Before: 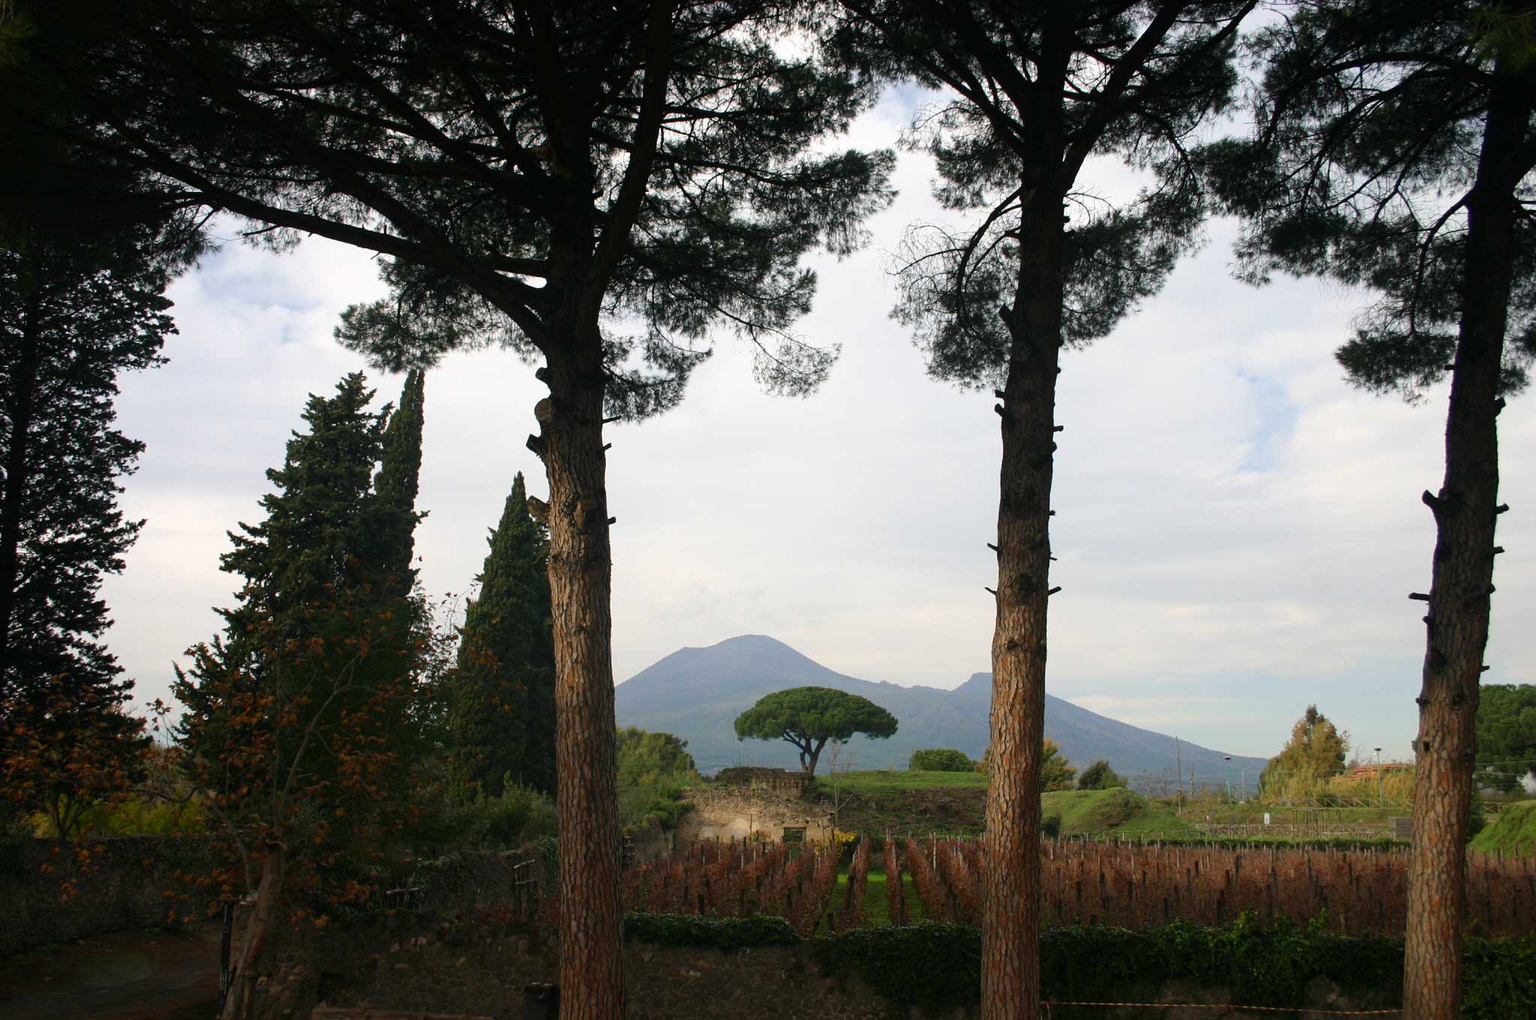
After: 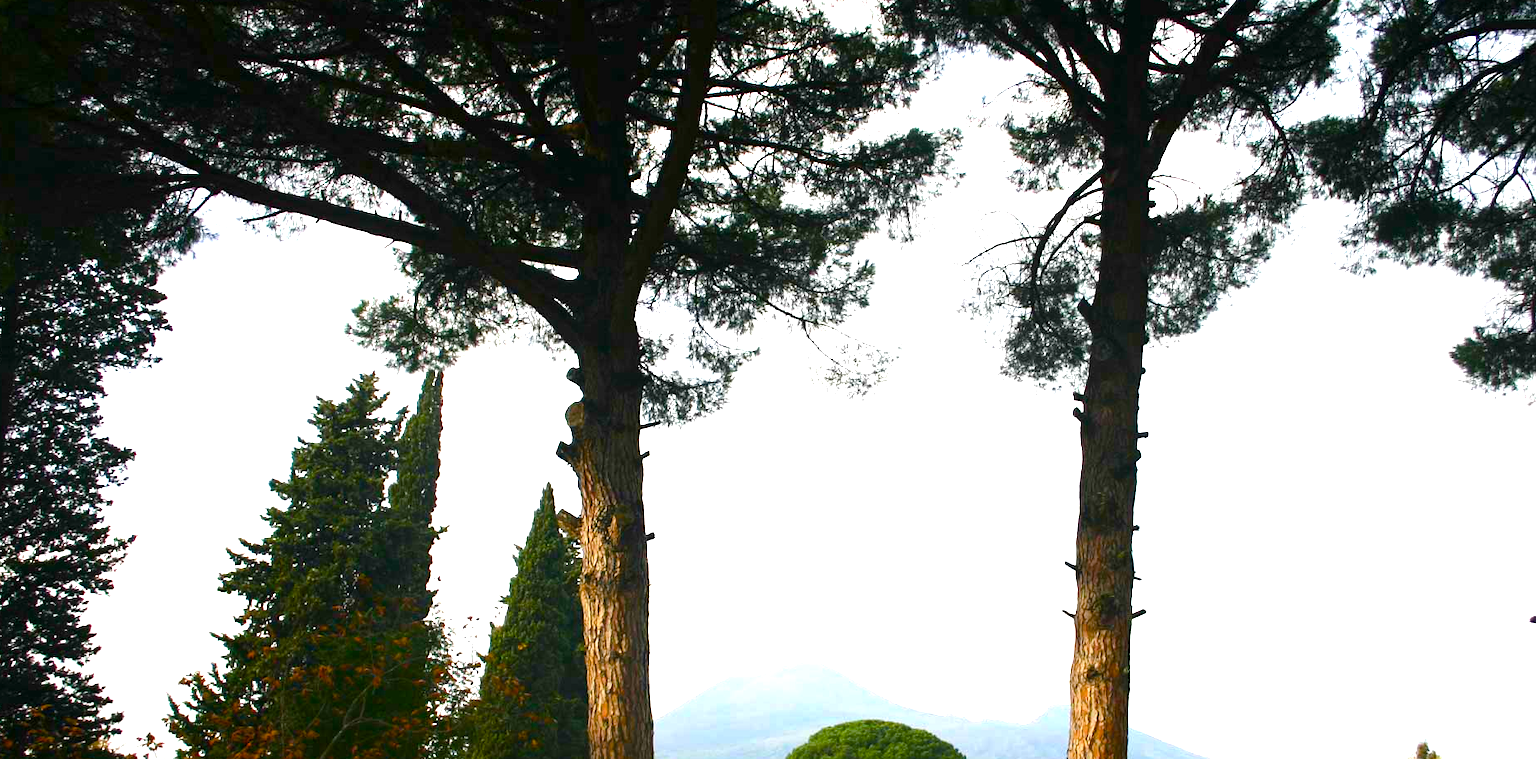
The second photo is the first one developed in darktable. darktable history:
crop: left 1.509%, top 3.452%, right 7.696%, bottom 28.452%
tone equalizer: -8 EV -0.417 EV, -7 EV -0.389 EV, -6 EV -0.333 EV, -5 EV -0.222 EV, -3 EV 0.222 EV, -2 EV 0.333 EV, -1 EV 0.389 EV, +0 EV 0.417 EV, edges refinement/feathering 500, mask exposure compensation -1.57 EV, preserve details no
exposure: black level correction 0, exposure 1.2 EV, compensate exposure bias true, compensate highlight preservation false
color balance rgb: linear chroma grading › global chroma 18.9%, perceptual saturation grading › global saturation 20%, perceptual saturation grading › highlights -25%, perceptual saturation grading › shadows 50%, global vibrance 18.93%
